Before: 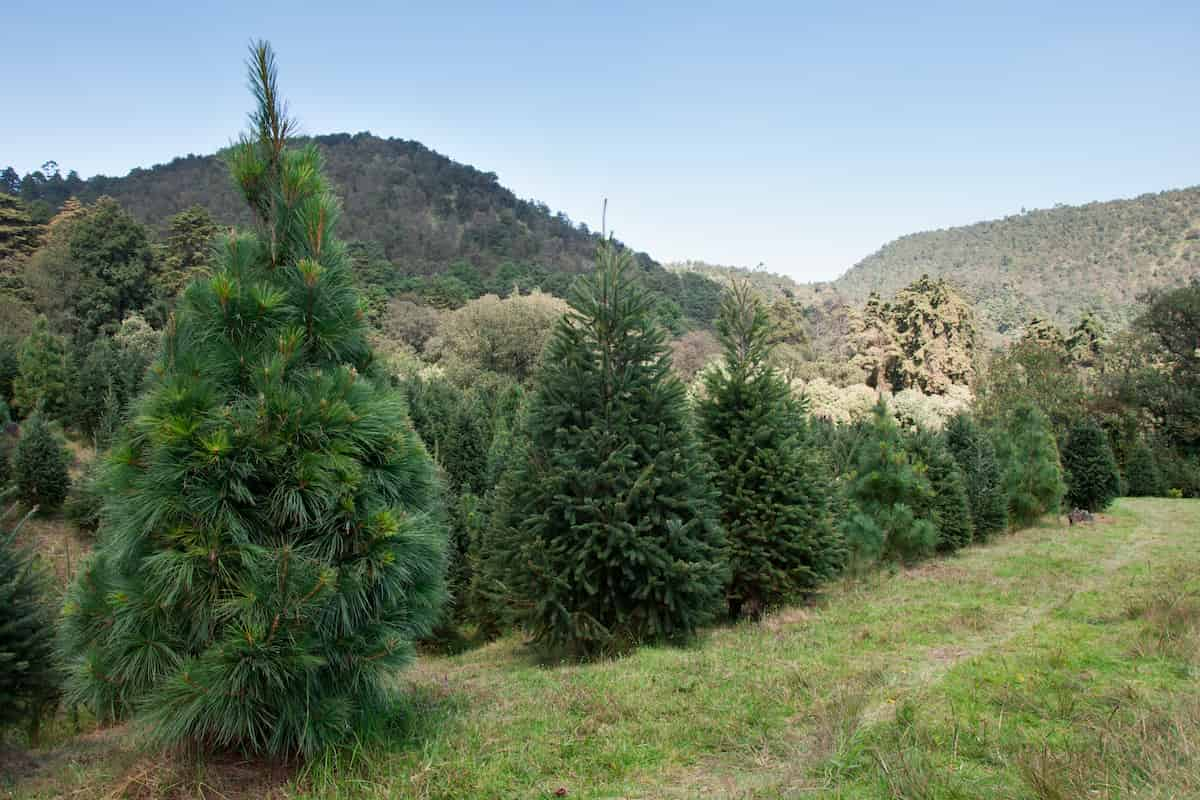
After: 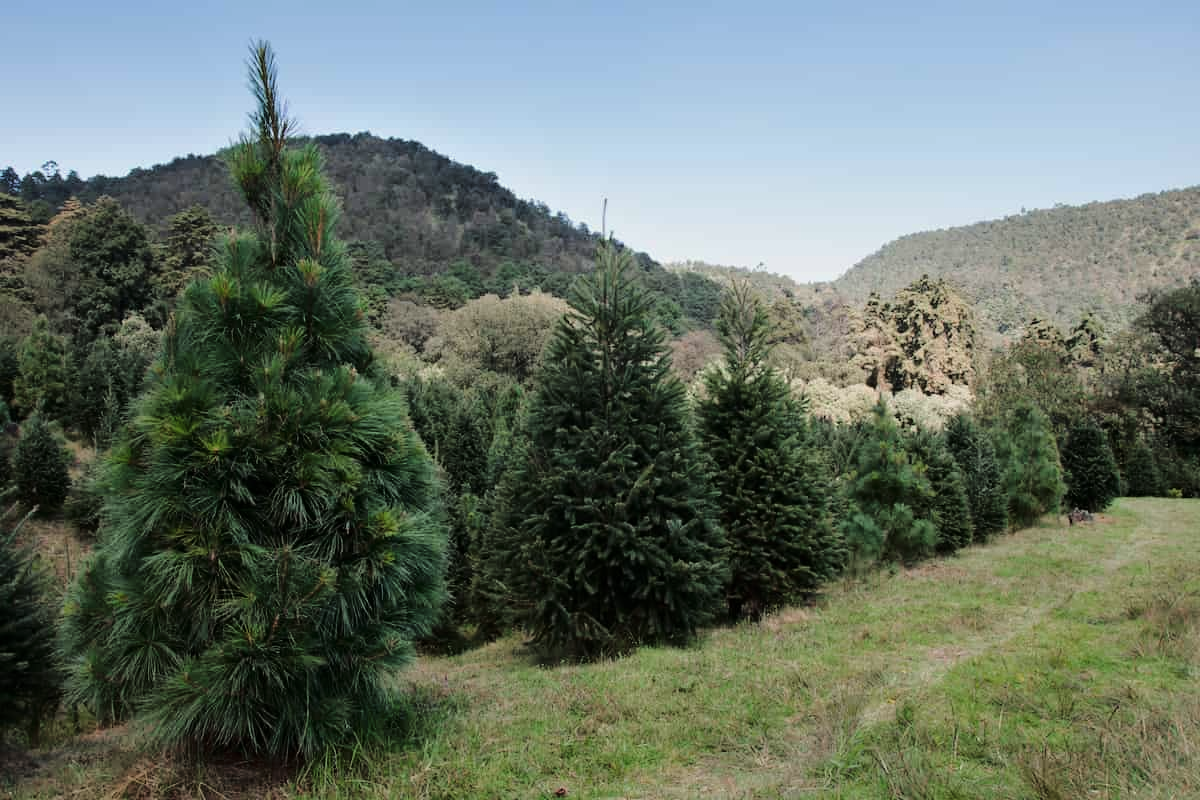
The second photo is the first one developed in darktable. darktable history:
tone curve: curves: ch0 [(0, 0) (0.181, 0.087) (0.498, 0.485) (0.78, 0.742) (0.993, 0.954)]; ch1 [(0, 0) (0.311, 0.149) (0.395, 0.349) (0.488, 0.477) (0.612, 0.641) (1, 1)]; ch2 [(0, 0) (0.5, 0.5) (0.638, 0.667) (1, 1)], color space Lab, linked channels
color zones: curves: ch0 [(0, 0.5) (0.143, 0.5) (0.286, 0.456) (0.429, 0.5) (0.571, 0.5) (0.714, 0.5) (0.857, 0.5) (1, 0.5)]; ch1 [(0, 0.5) (0.143, 0.5) (0.286, 0.422) (0.429, 0.5) (0.571, 0.5) (0.714, 0.5) (0.857, 0.5) (1, 0.5)]
